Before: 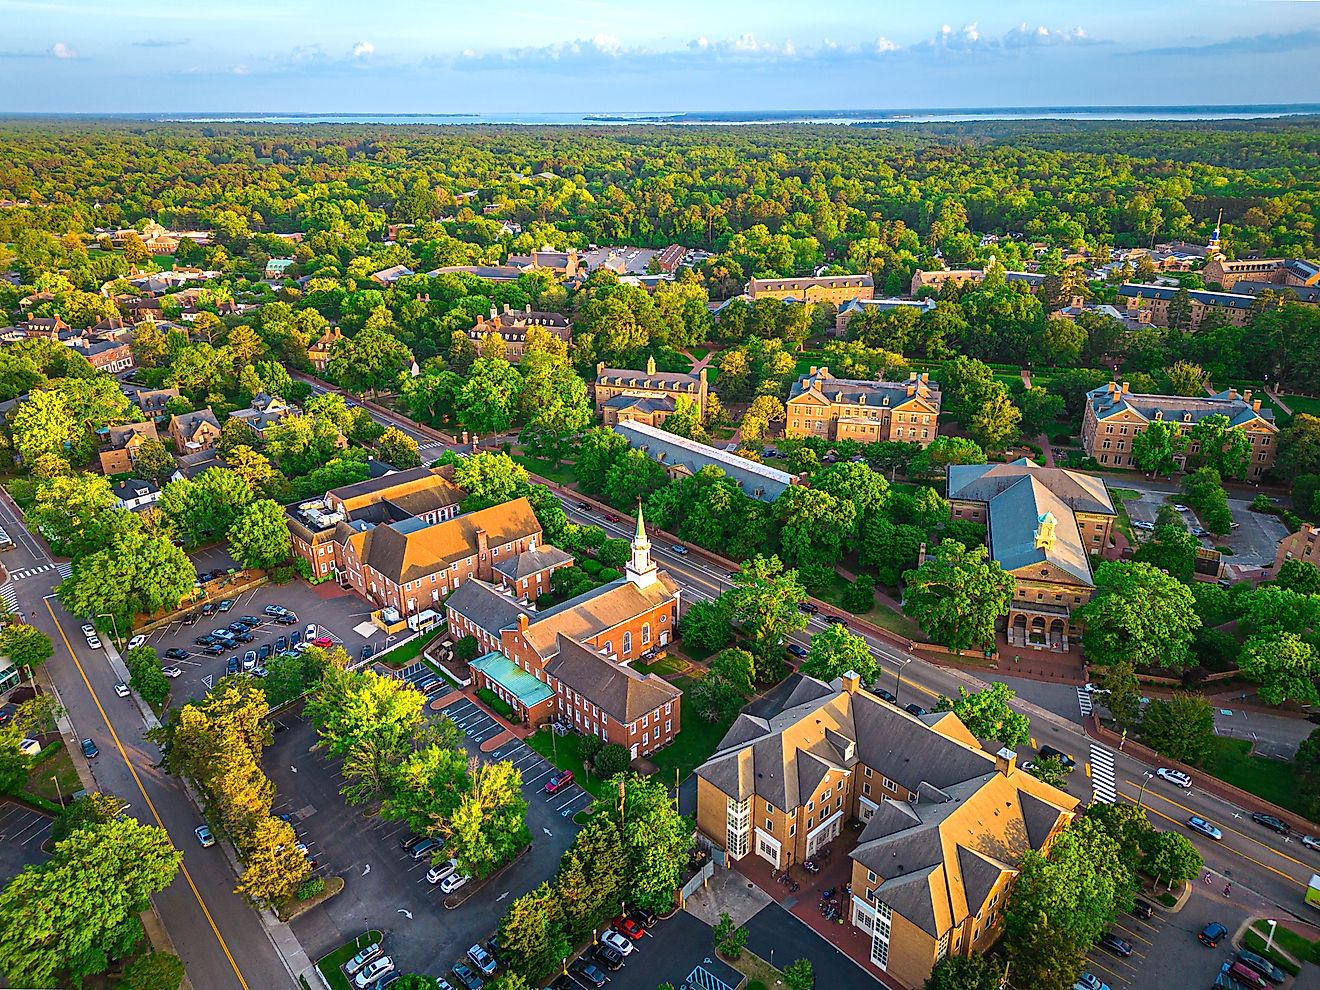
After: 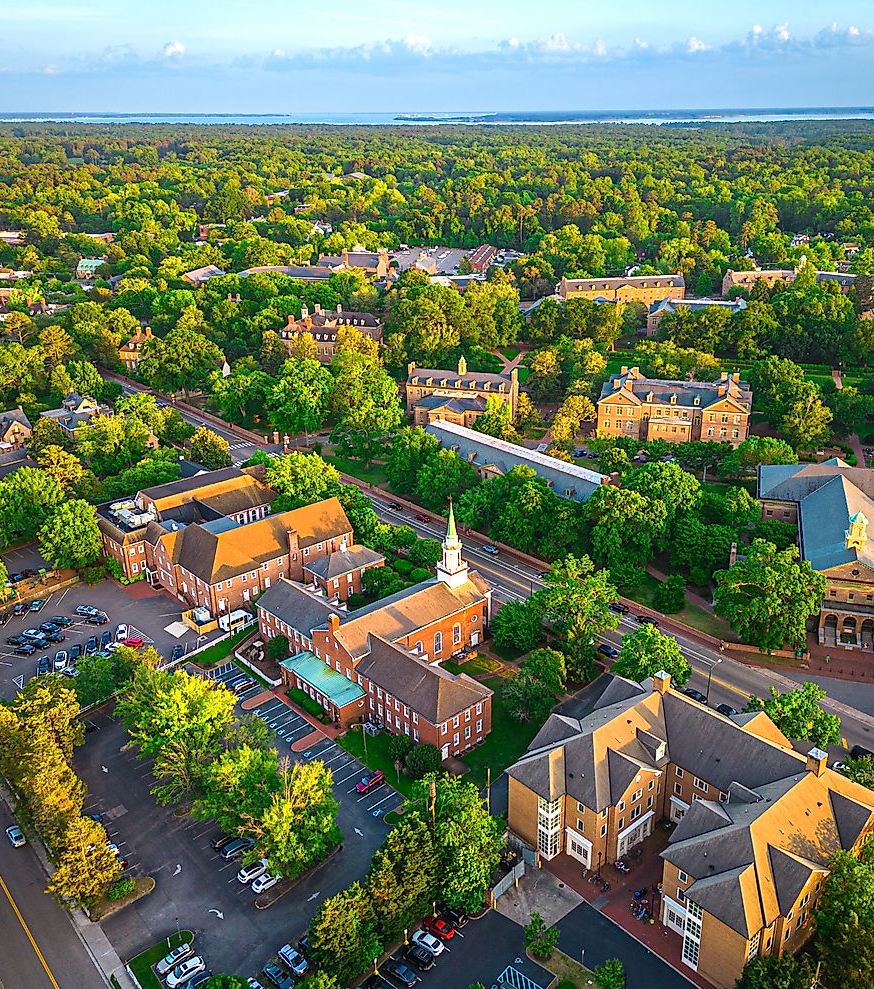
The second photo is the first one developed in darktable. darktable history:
crop and rotate: left 14.337%, right 19.399%
